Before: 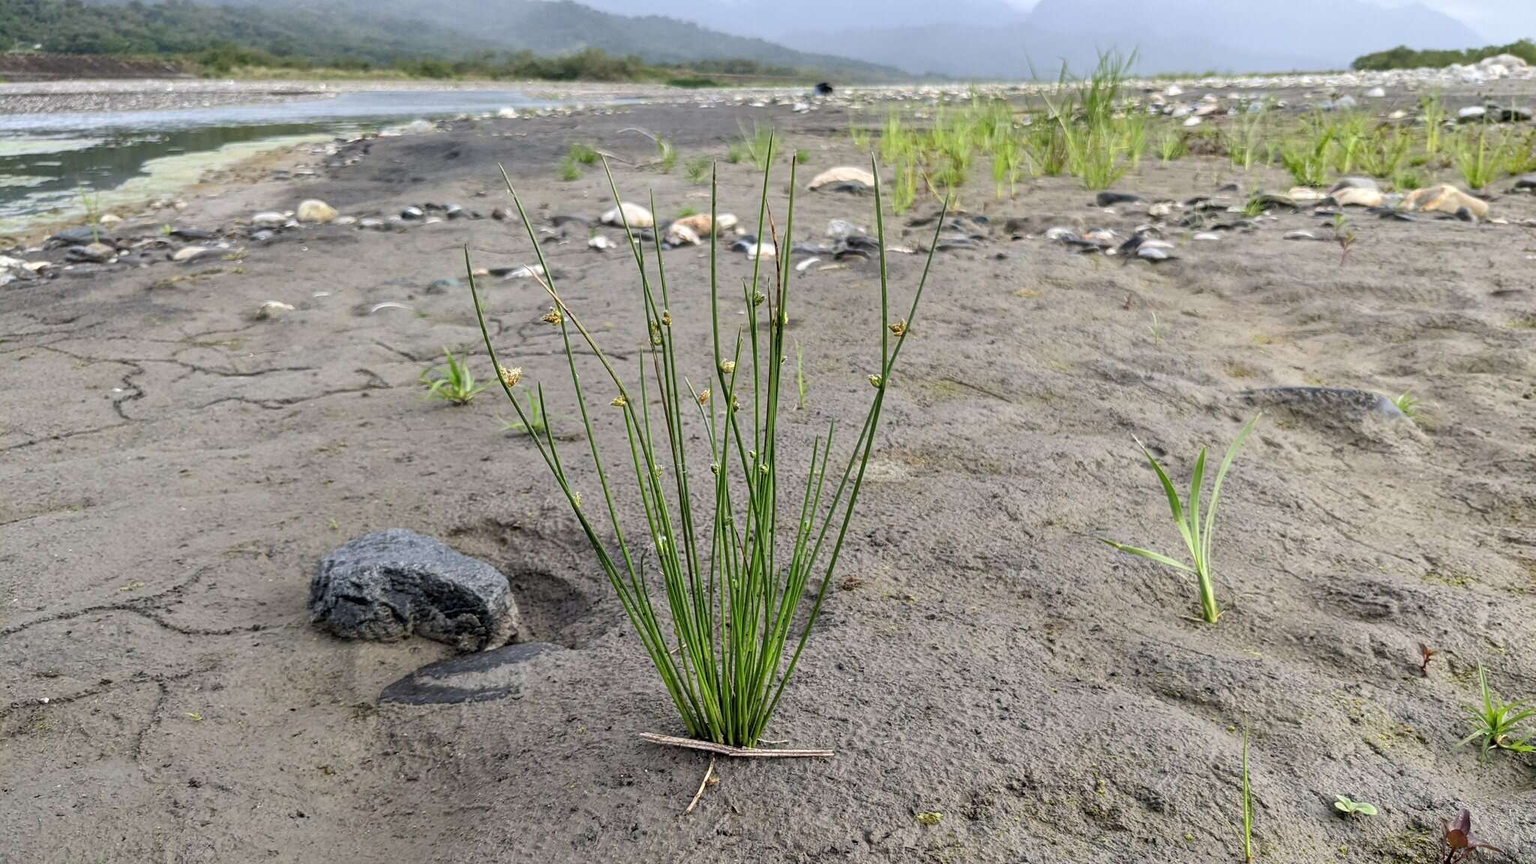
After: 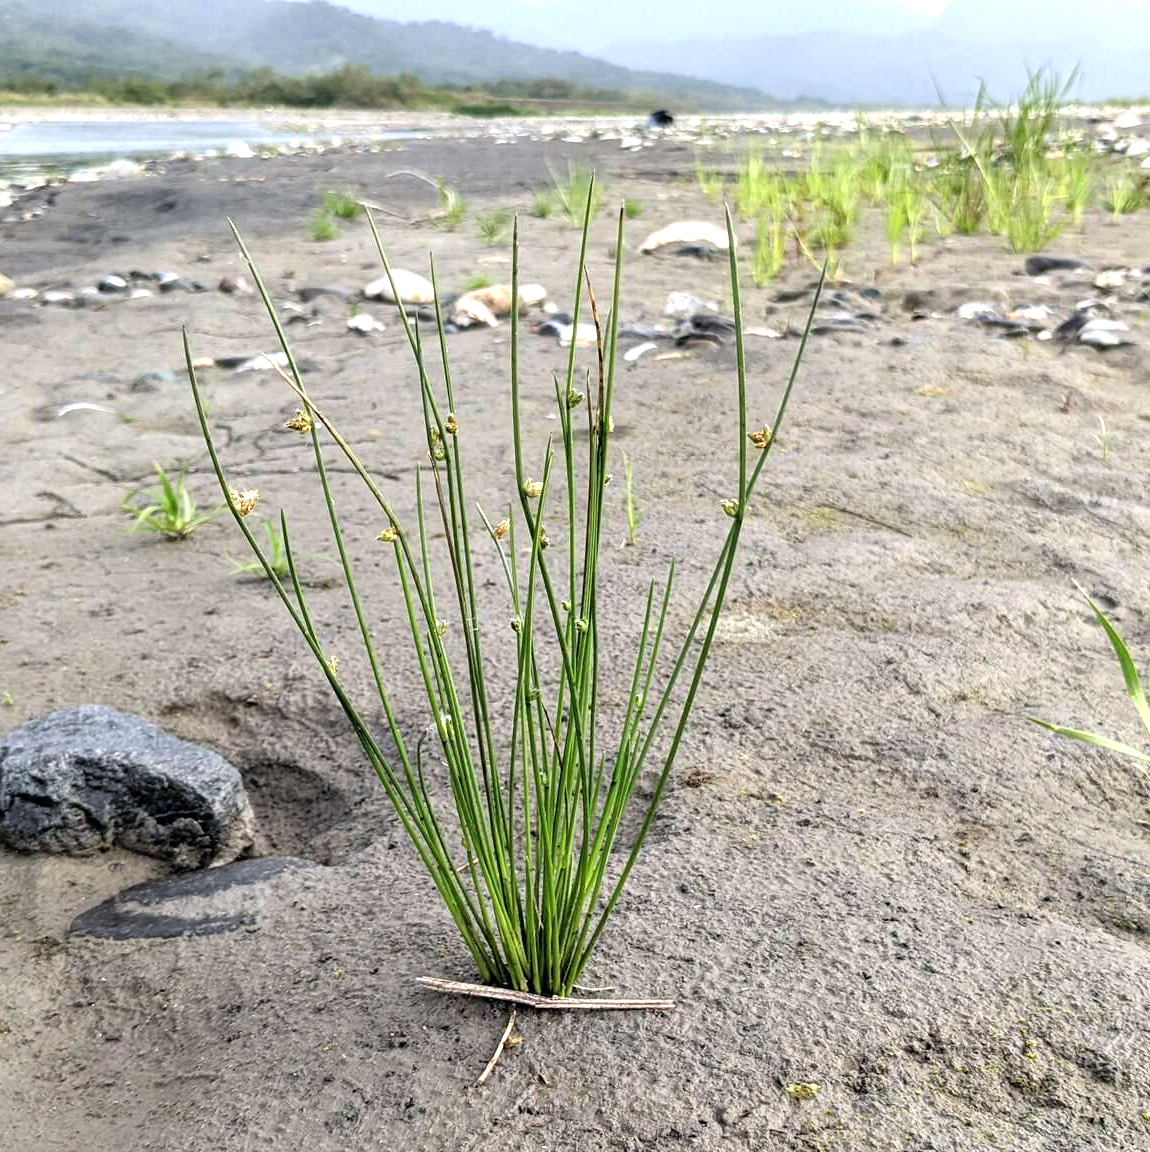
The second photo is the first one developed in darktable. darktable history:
crop: left 21.355%, right 22.49%
tone equalizer: -8 EV -0.741 EV, -7 EV -0.678 EV, -6 EV -0.564 EV, -5 EV -0.397 EV, -3 EV 0.393 EV, -2 EV 0.6 EV, -1 EV 0.687 EV, +0 EV 0.767 EV
